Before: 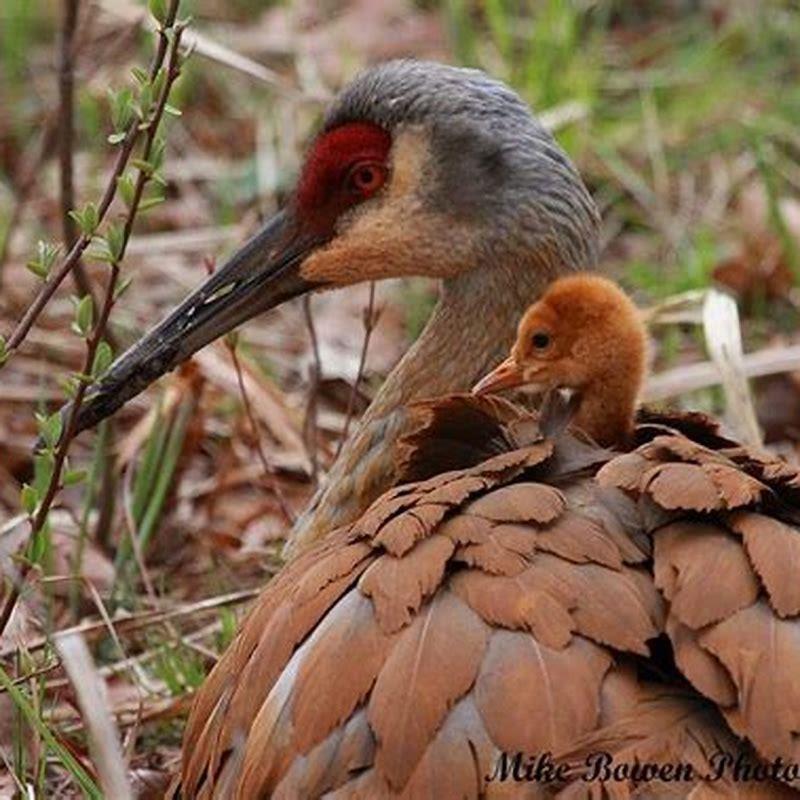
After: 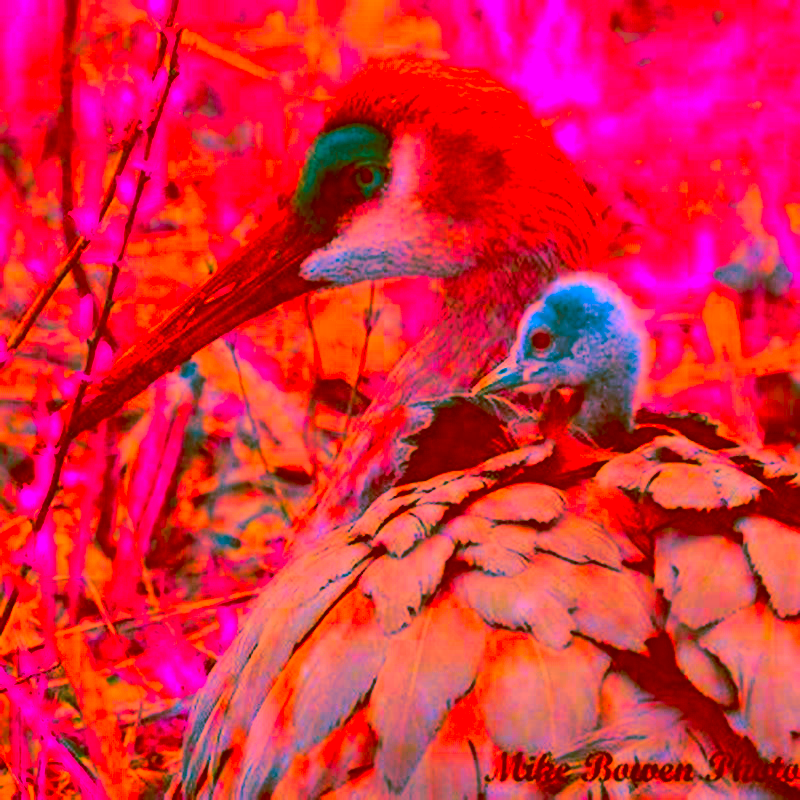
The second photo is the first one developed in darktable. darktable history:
base curve: curves: ch0 [(0, 0) (0.028, 0.03) (0.121, 0.232) (0.46, 0.748) (0.859, 0.968) (1, 1)], preserve colors none
shadows and highlights: on, module defaults
color correction: highlights a* -39.68, highlights b* -40, shadows a* -40, shadows b* -40, saturation -3
